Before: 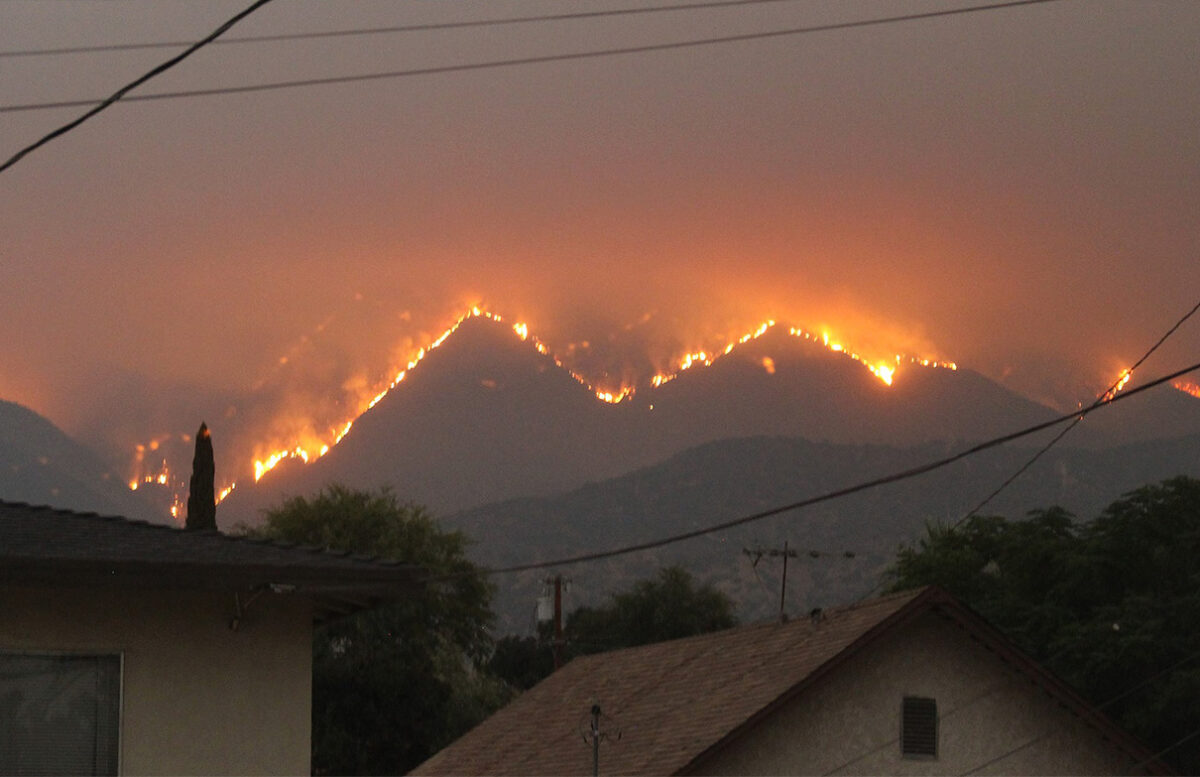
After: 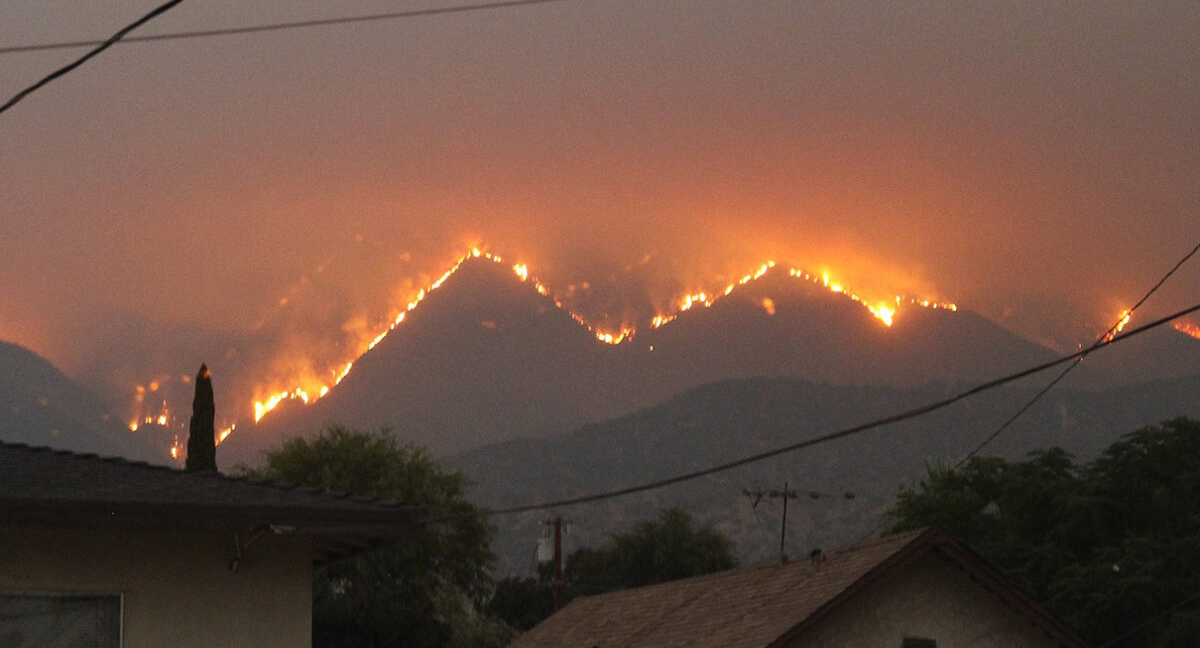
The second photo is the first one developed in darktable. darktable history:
grain: coarseness 0.09 ISO, strength 10%
crop: top 7.625%, bottom 8.027%
